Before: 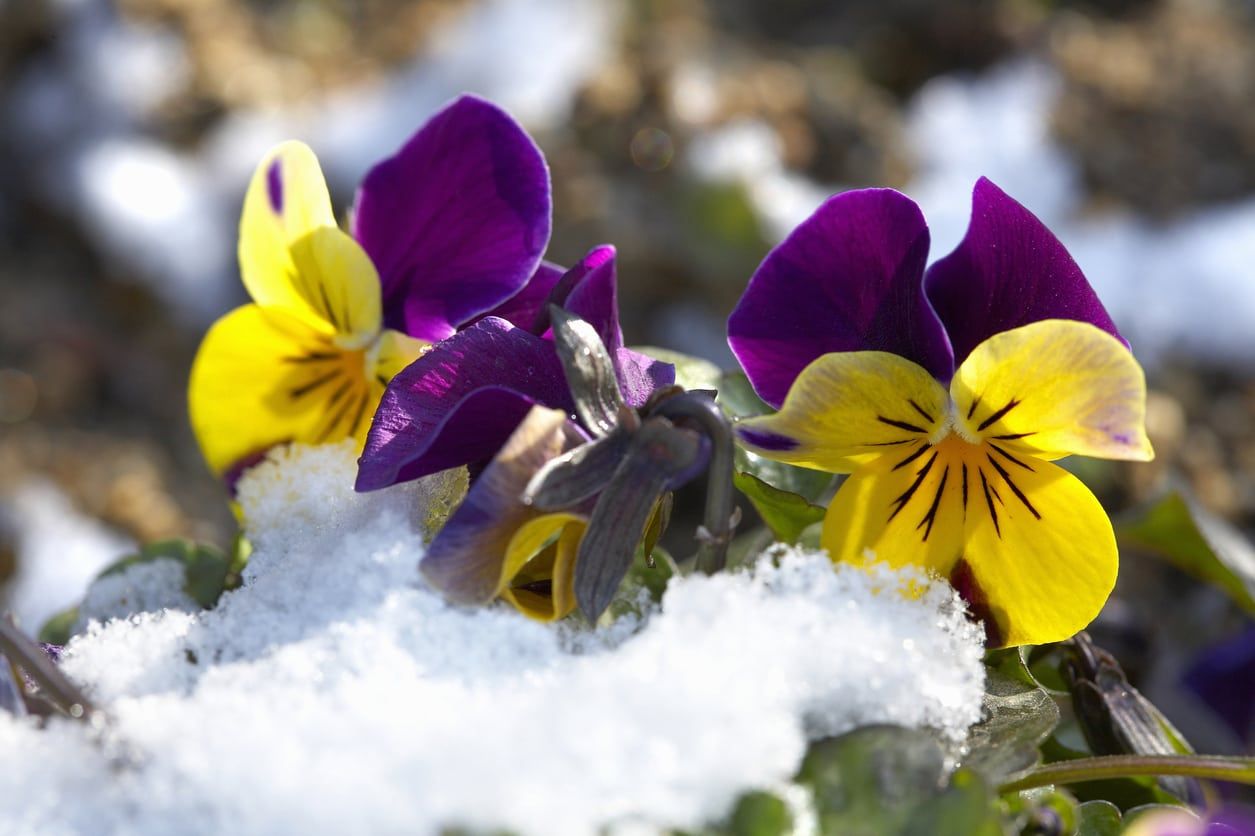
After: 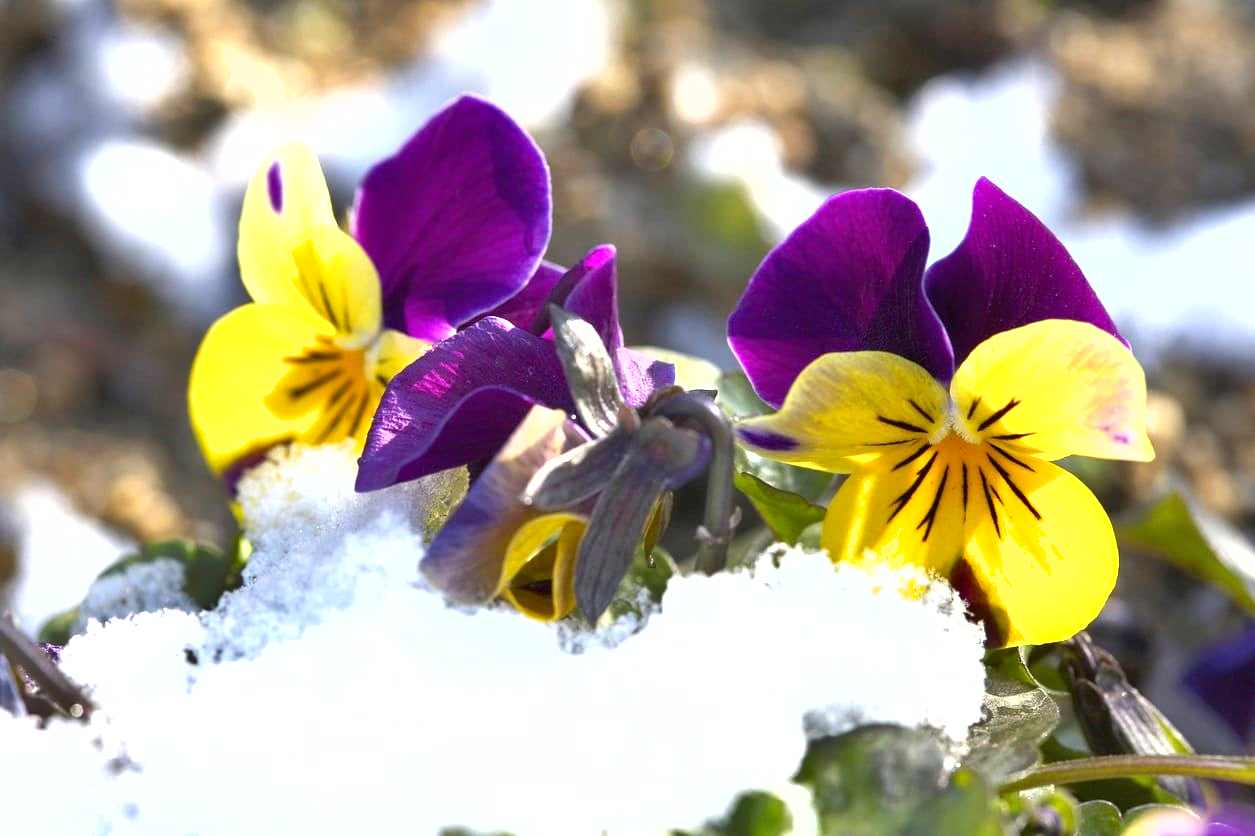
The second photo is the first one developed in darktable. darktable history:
shadows and highlights: shadows 59.17, soften with gaussian
exposure: exposure 1 EV, compensate highlight preservation false
